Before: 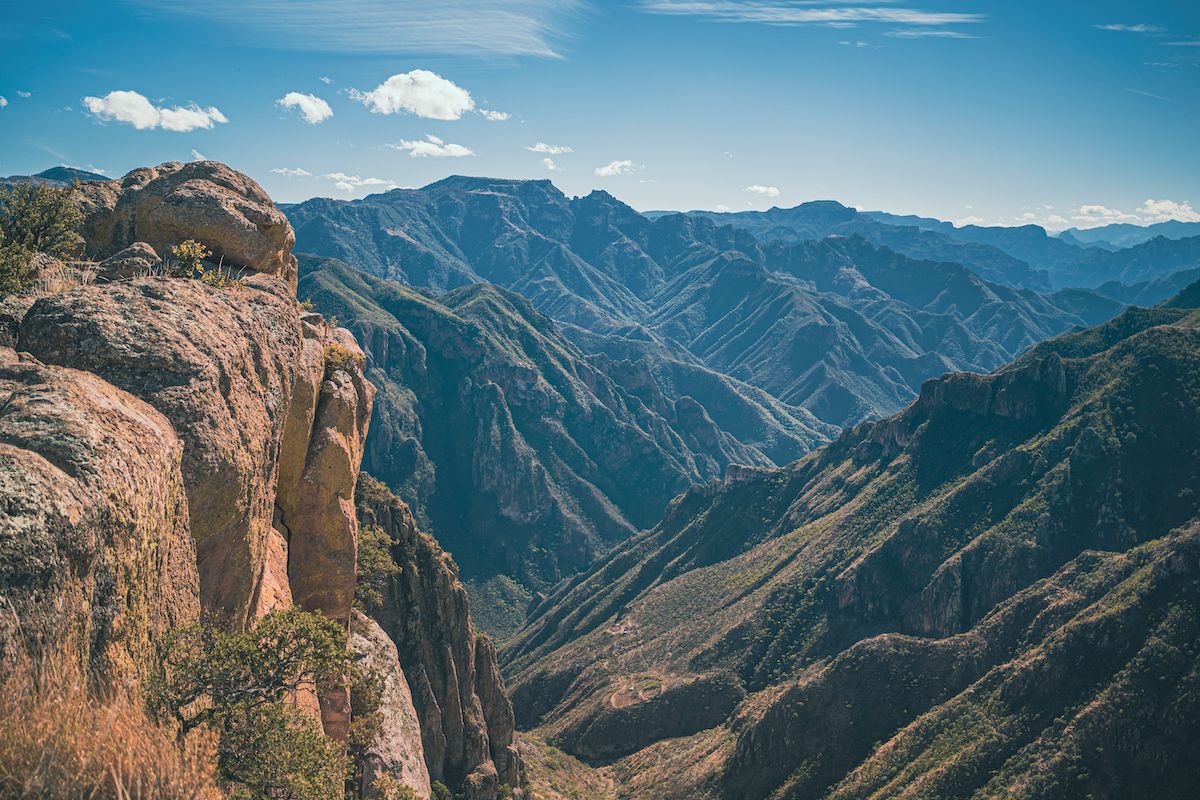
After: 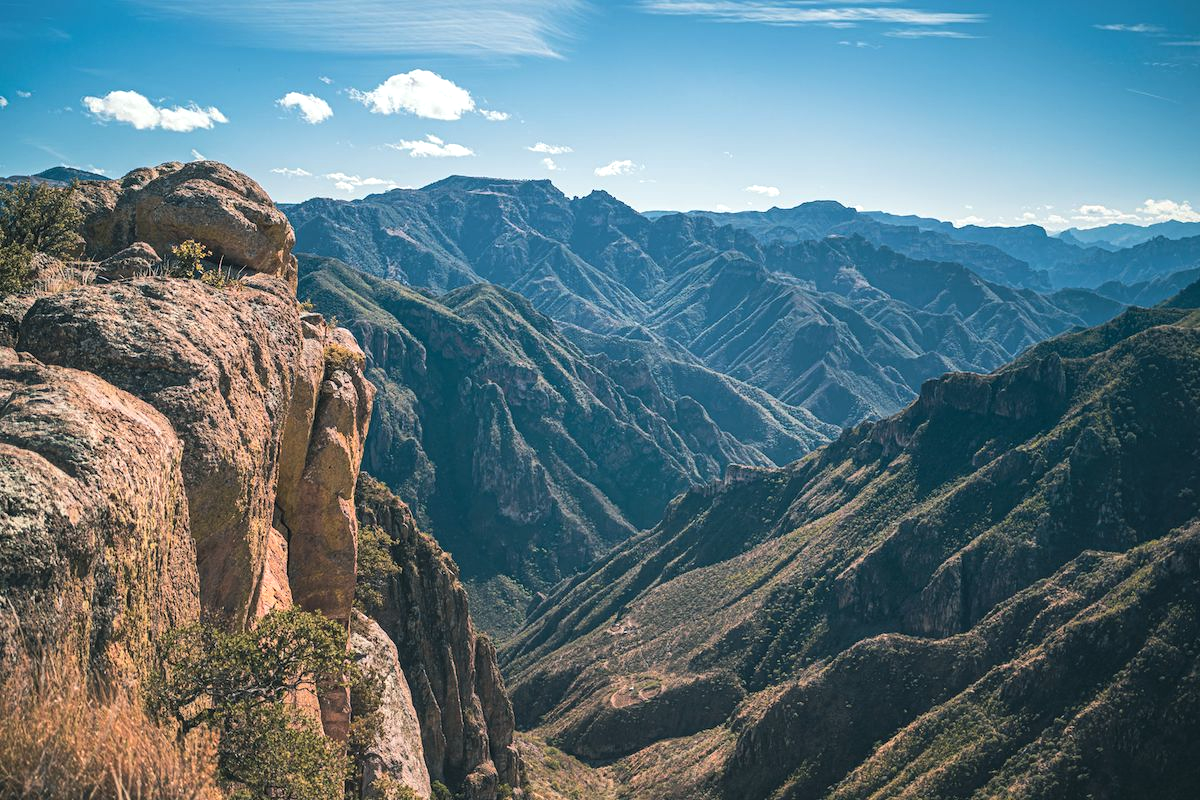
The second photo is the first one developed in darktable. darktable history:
tone equalizer: -8 EV -0.423 EV, -7 EV -0.381 EV, -6 EV -0.337 EV, -5 EV -0.224 EV, -3 EV 0.198 EV, -2 EV 0.344 EV, -1 EV 0.4 EV, +0 EV 0.404 EV, edges refinement/feathering 500, mask exposure compensation -1.57 EV, preserve details no
